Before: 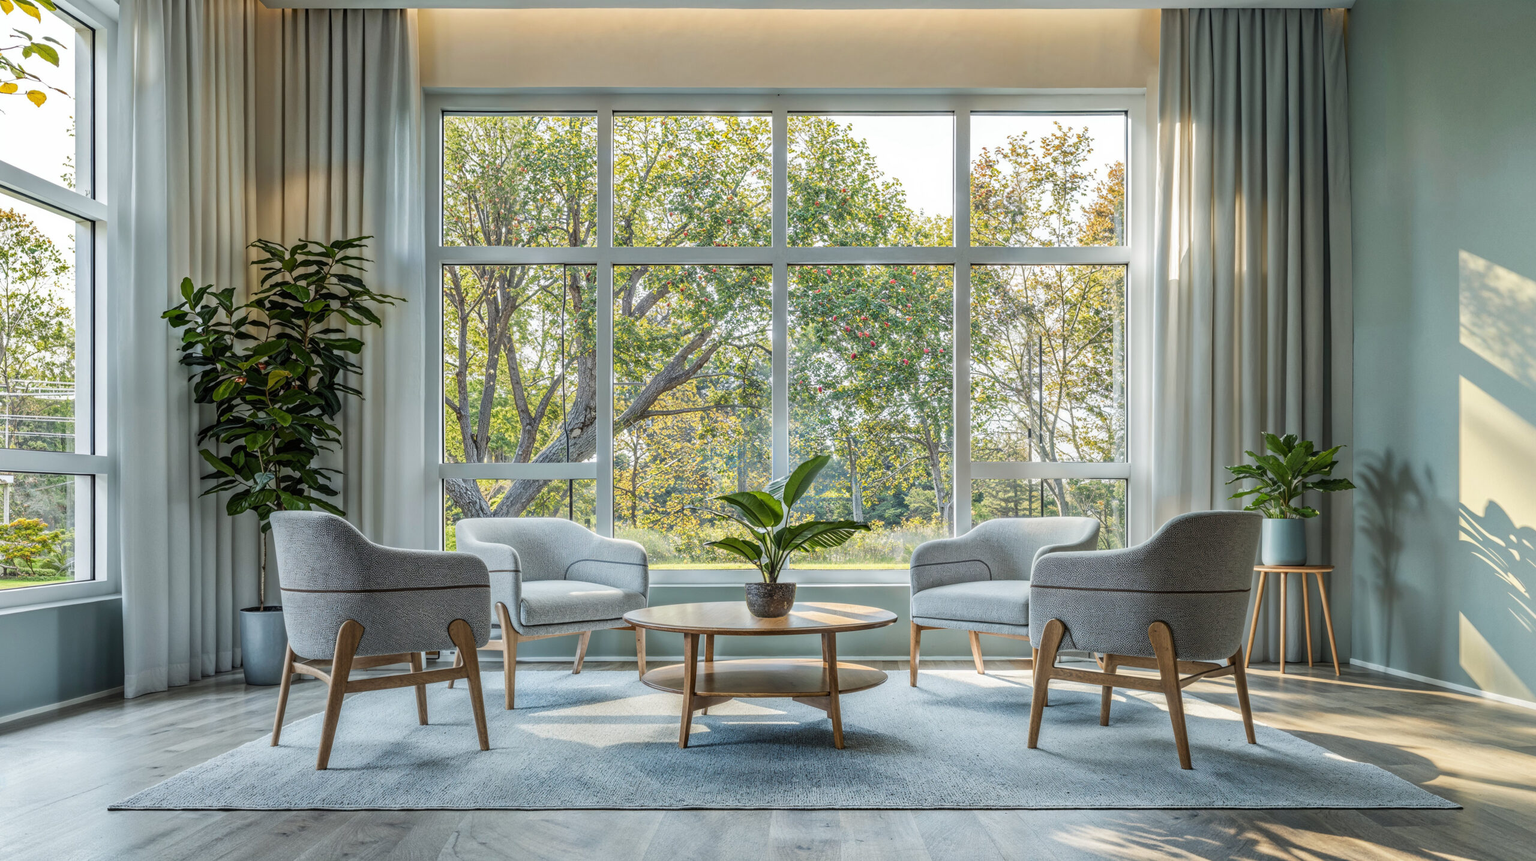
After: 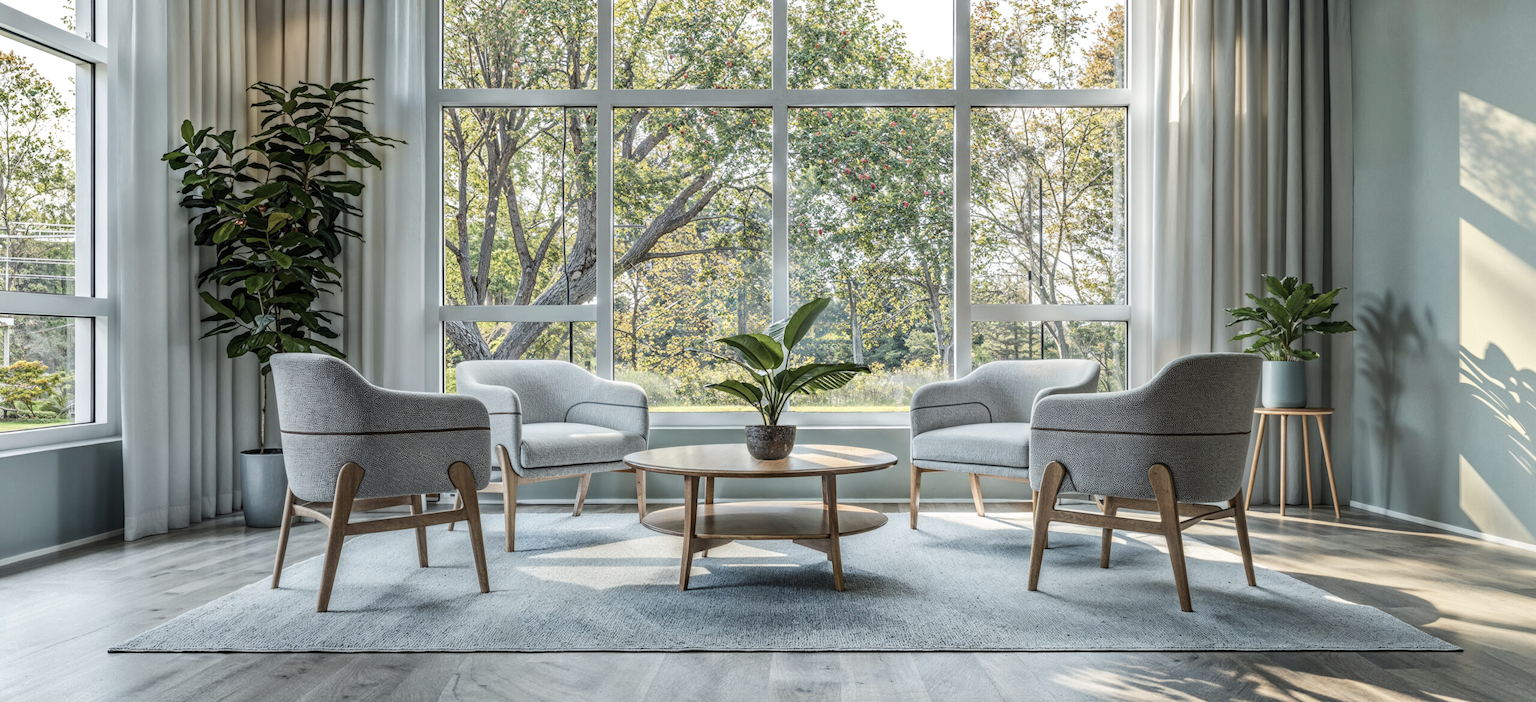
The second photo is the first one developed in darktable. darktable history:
contrast brightness saturation: contrast 0.099, saturation -0.304
crop and rotate: top 18.382%
shadows and highlights: shadows -9.79, white point adjustment 1.42, highlights 8.72
